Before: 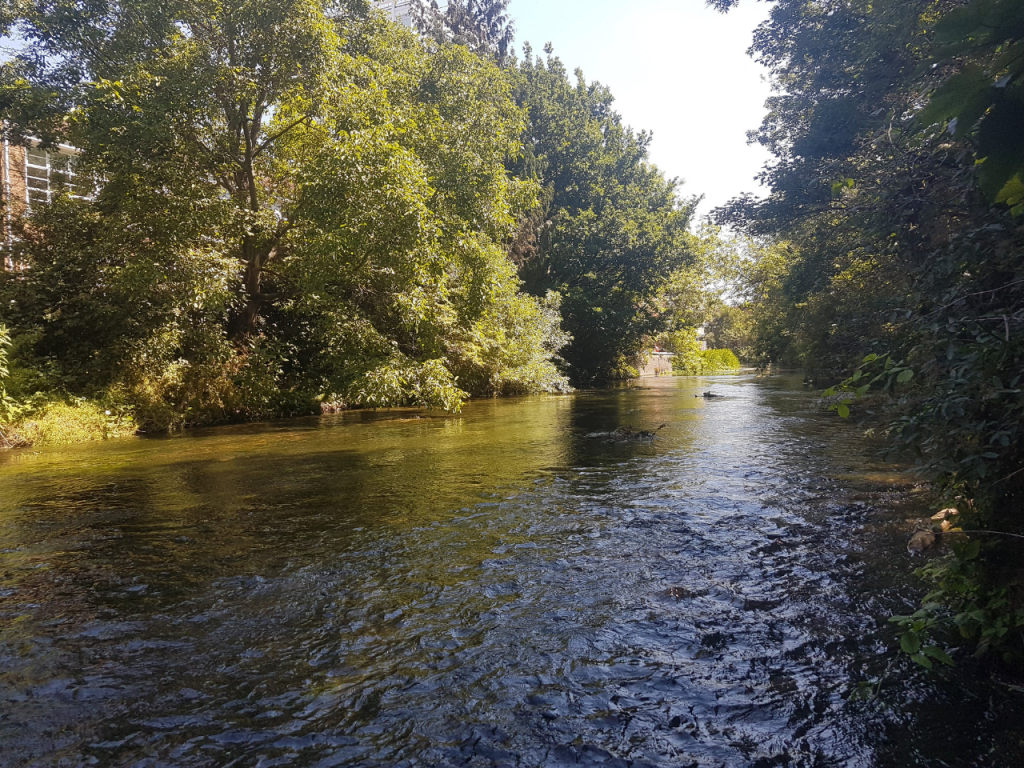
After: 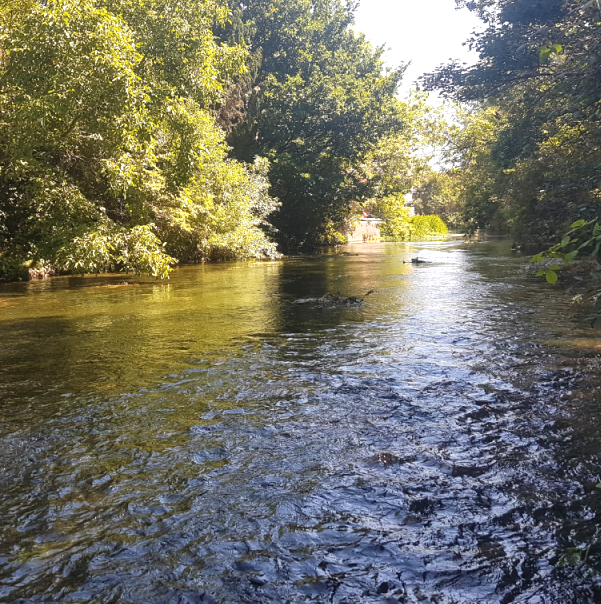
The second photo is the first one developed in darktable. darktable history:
exposure: exposure 0.653 EV, compensate highlight preservation false
crop and rotate: left 28.537%, top 17.533%, right 12.749%, bottom 3.696%
